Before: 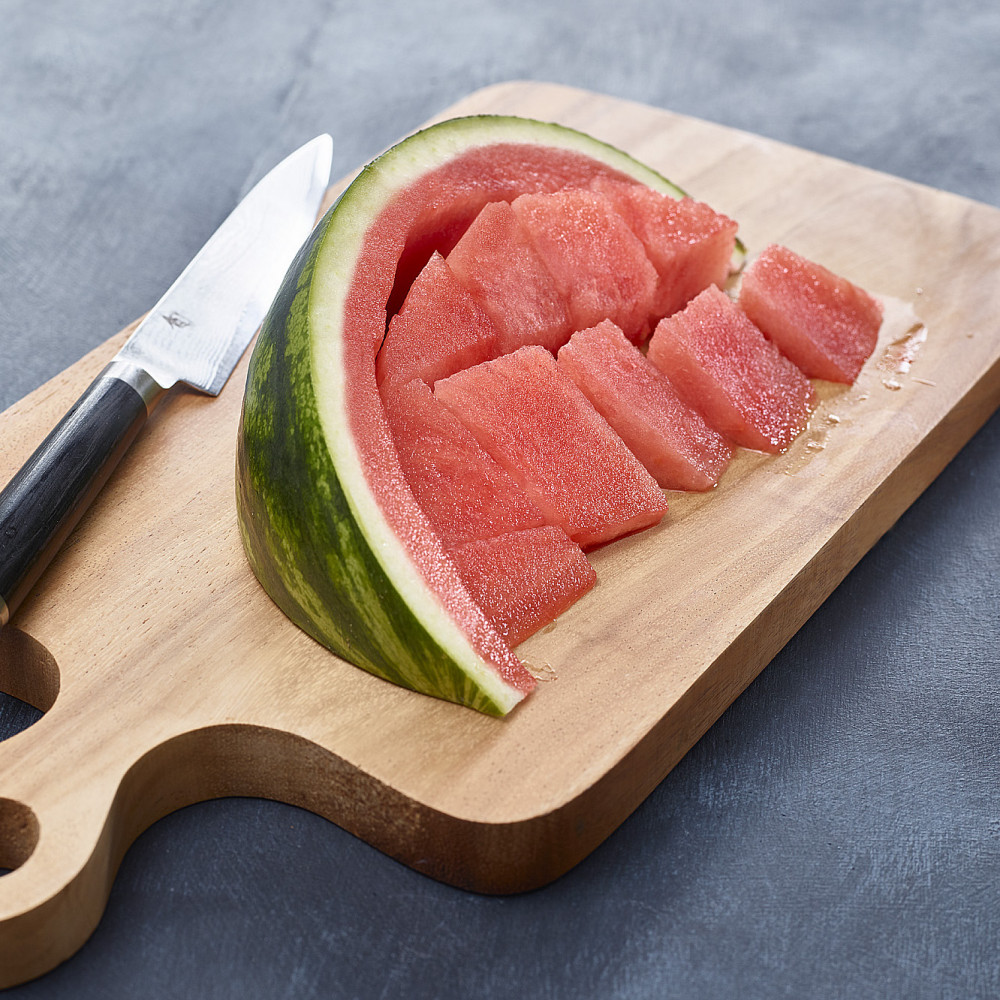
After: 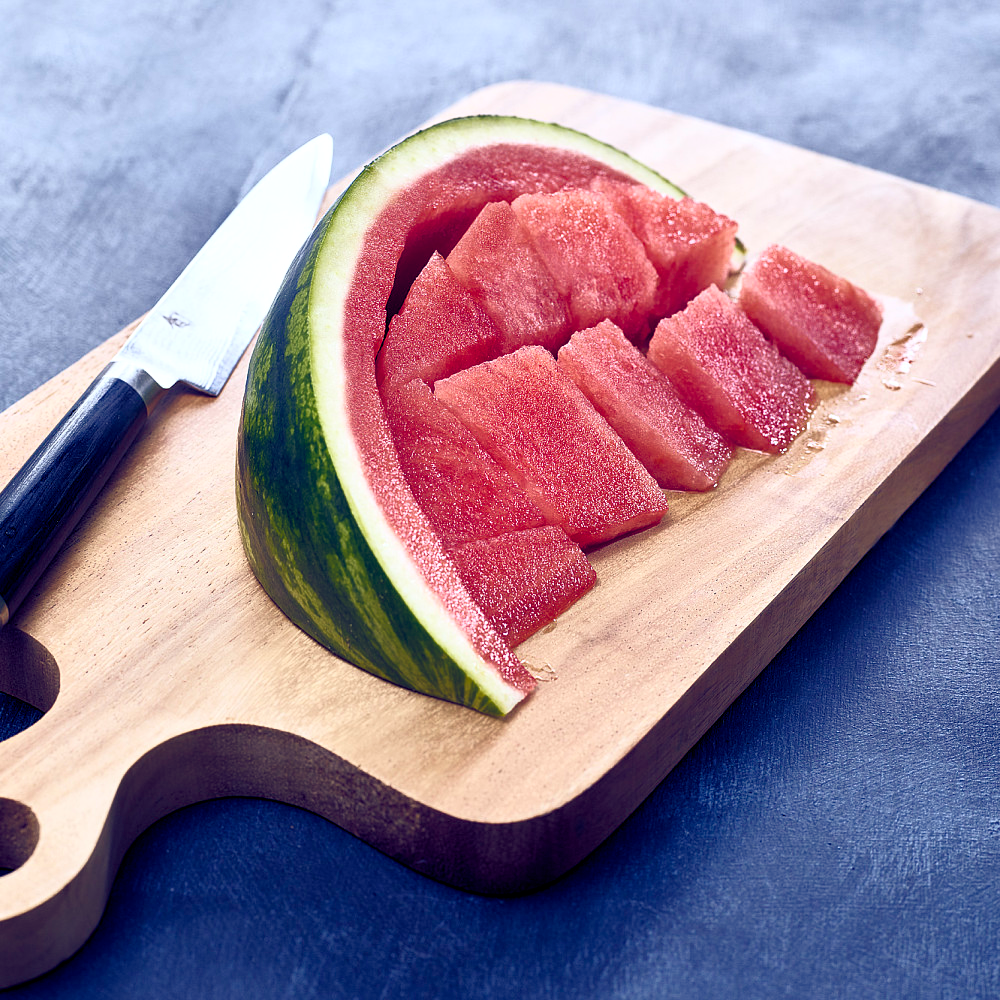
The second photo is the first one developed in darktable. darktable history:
color balance rgb: shadows lift › luminance -41.13%, shadows lift › chroma 14.13%, shadows lift › hue 260°, power › luminance -3.76%, power › chroma 0.56%, power › hue 40.37°, highlights gain › luminance 16.81%, highlights gain › chroma 2.94%, highlights gain › hue 260°, global offset › luminance -0.29%, global offset › chroma 0.31%, global offset › hue 260°, perceptual saturation grading › global saturation 20%, perceptual saturation grading › highlights -13.92%, perceptual saturation grading › shadows 50%
base curve: curves: ch0 [(0, 0) (0.257, 0.25) (0.482, 0.586) (0.757, 0.871) (1, 1)]
